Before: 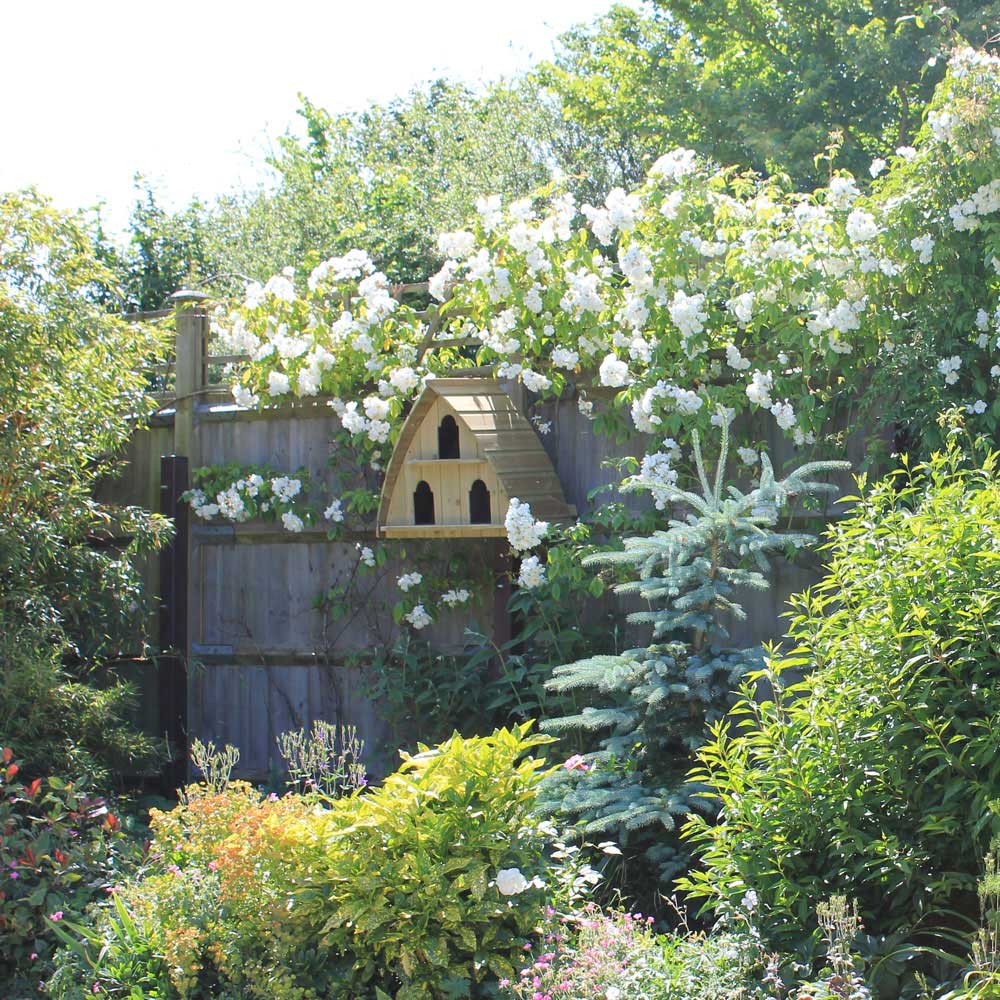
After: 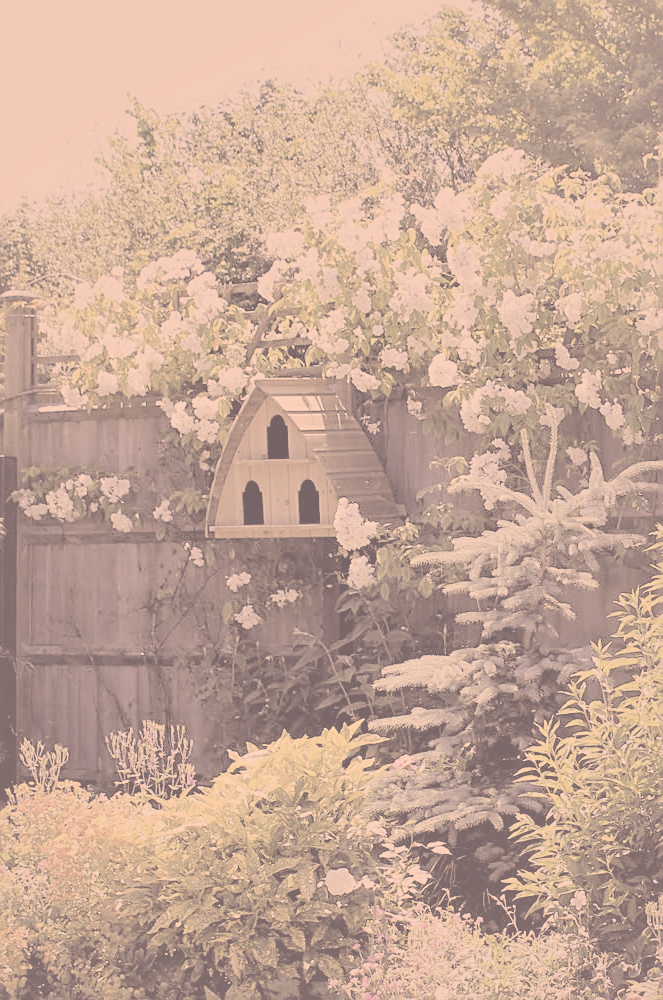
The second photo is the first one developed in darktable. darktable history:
shadows and highlights: highlights color adjustment 79.17%
filmic rgb: black relative exposure -5.01 EV, white relative exposure 3.97 EV, hardness 2.9, contrast 1.298, highlights saturation mix -29.99%, color science v6 (2022)
contrast brightness saturation: contrast -0.315, brightness 0.742, saturation -0.771
sharpen: on, module defaults
color correction: highlights a* 19.93, highlights b* 27.28, shadows a* 3.41, shadows b* -16.91, saturation 0.744
tone equalizer: edges refinement/feathering 500, mask exposure compensation -1.57 EV, preserve details no
crop: left 17.155%, right 16.524%
